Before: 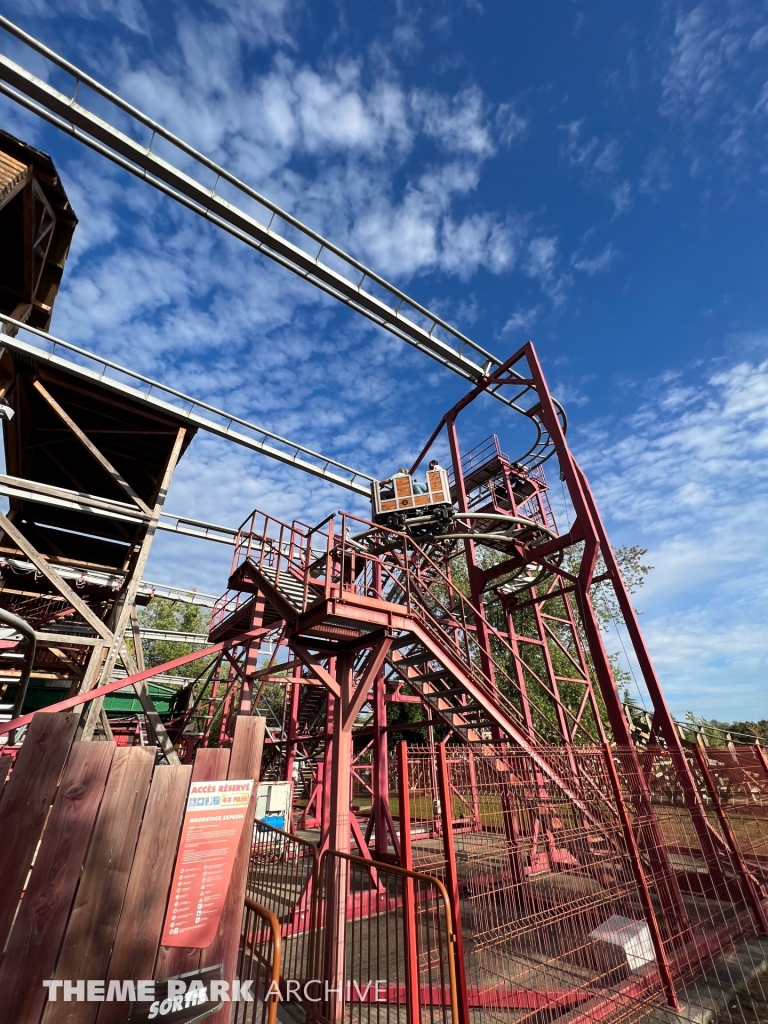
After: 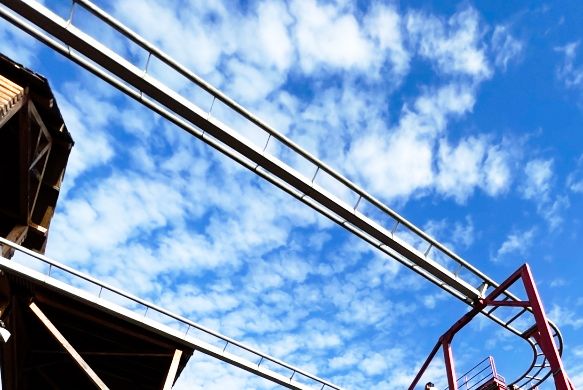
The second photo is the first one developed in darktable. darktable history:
base curve: curves: ch0 [(0, 0) (0.012, 0.01) (0.073, 0.168) (0.31, 0.711) (0.645, 0.957) (1, 1)], preserve colors none
crop: left 0.555%, top 7.648%, right 23.413%, bottom 54.188%
